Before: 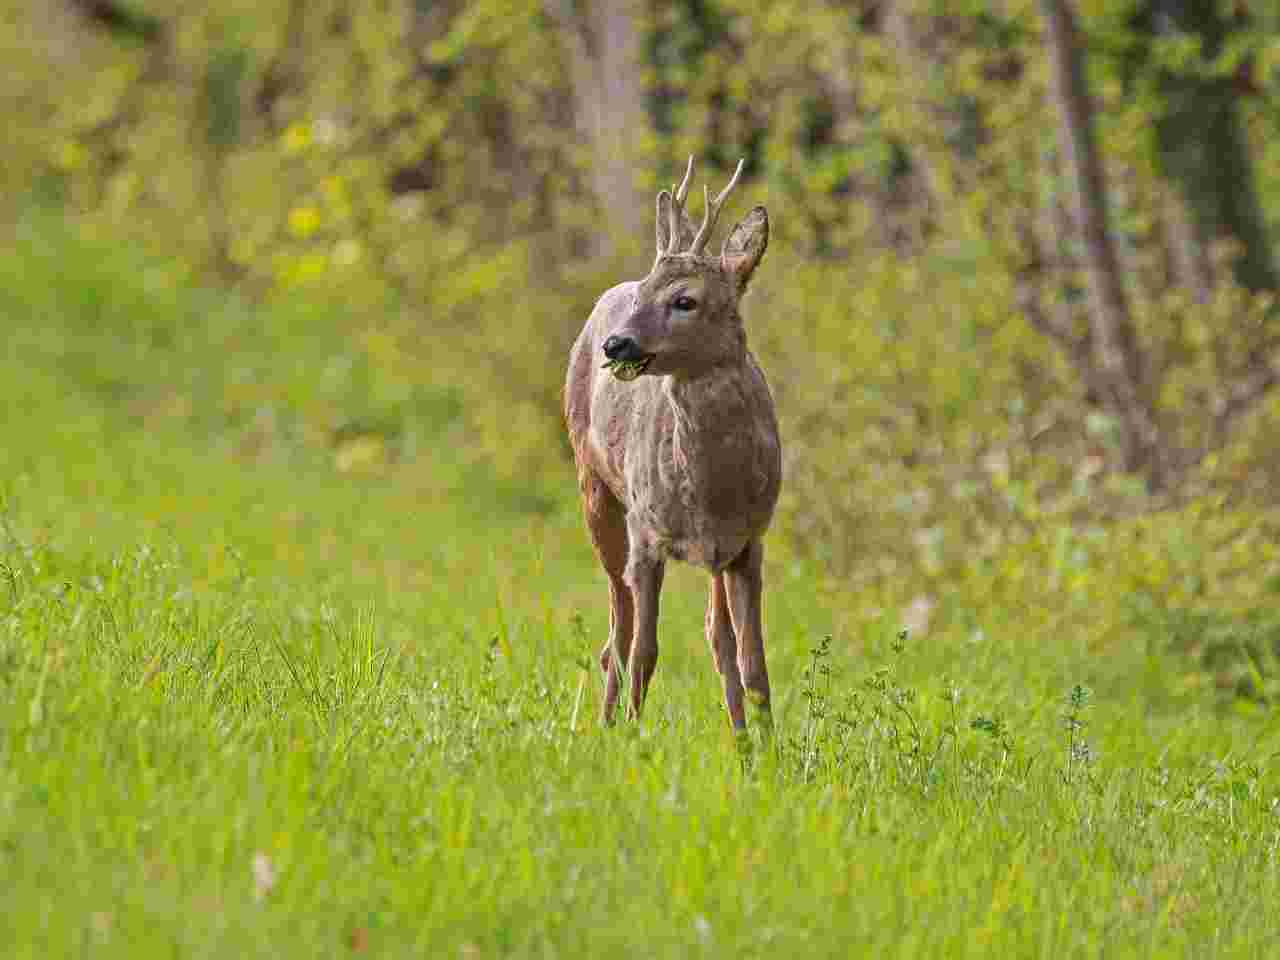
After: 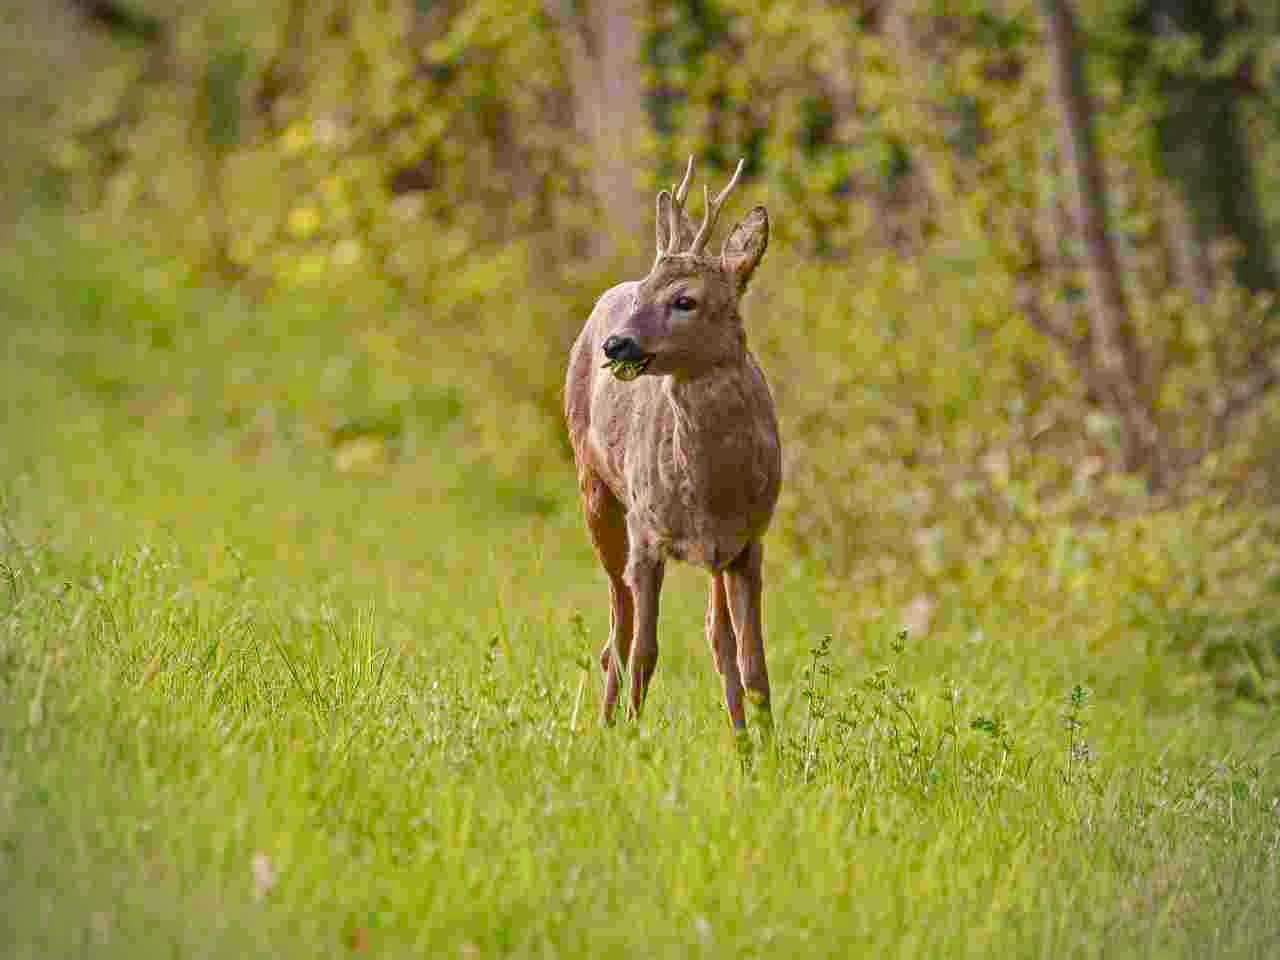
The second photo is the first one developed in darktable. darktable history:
color balance rgb: highlights gain › chroma 2.909%, highlights gain › hue 61.35°, linear chroma grading › shadows -8.714%, linear chroma grading › global chroma 9.881%, perceptual saturation grading › global saturation 20%, perceptual saturation grading › highlights -50.186%, perceptual saturation grading › shadows 30.743%, global vibrance 20%
vignetting: fall-off radius 61.2%
tone equalizer: edges refinement/feathering 500, mask exposure compensation -1.57 EV, preserve details no
